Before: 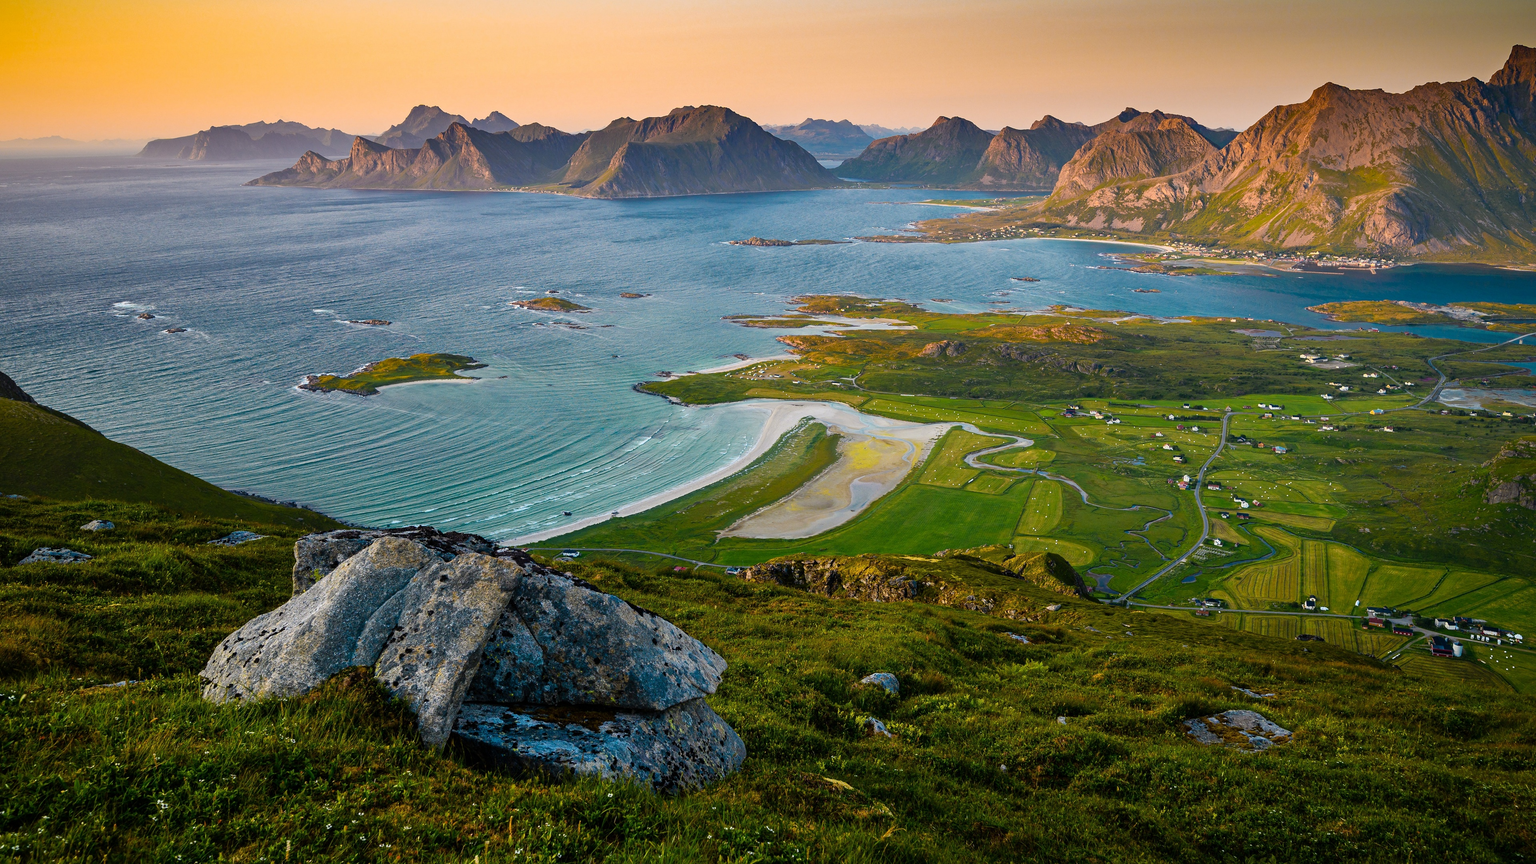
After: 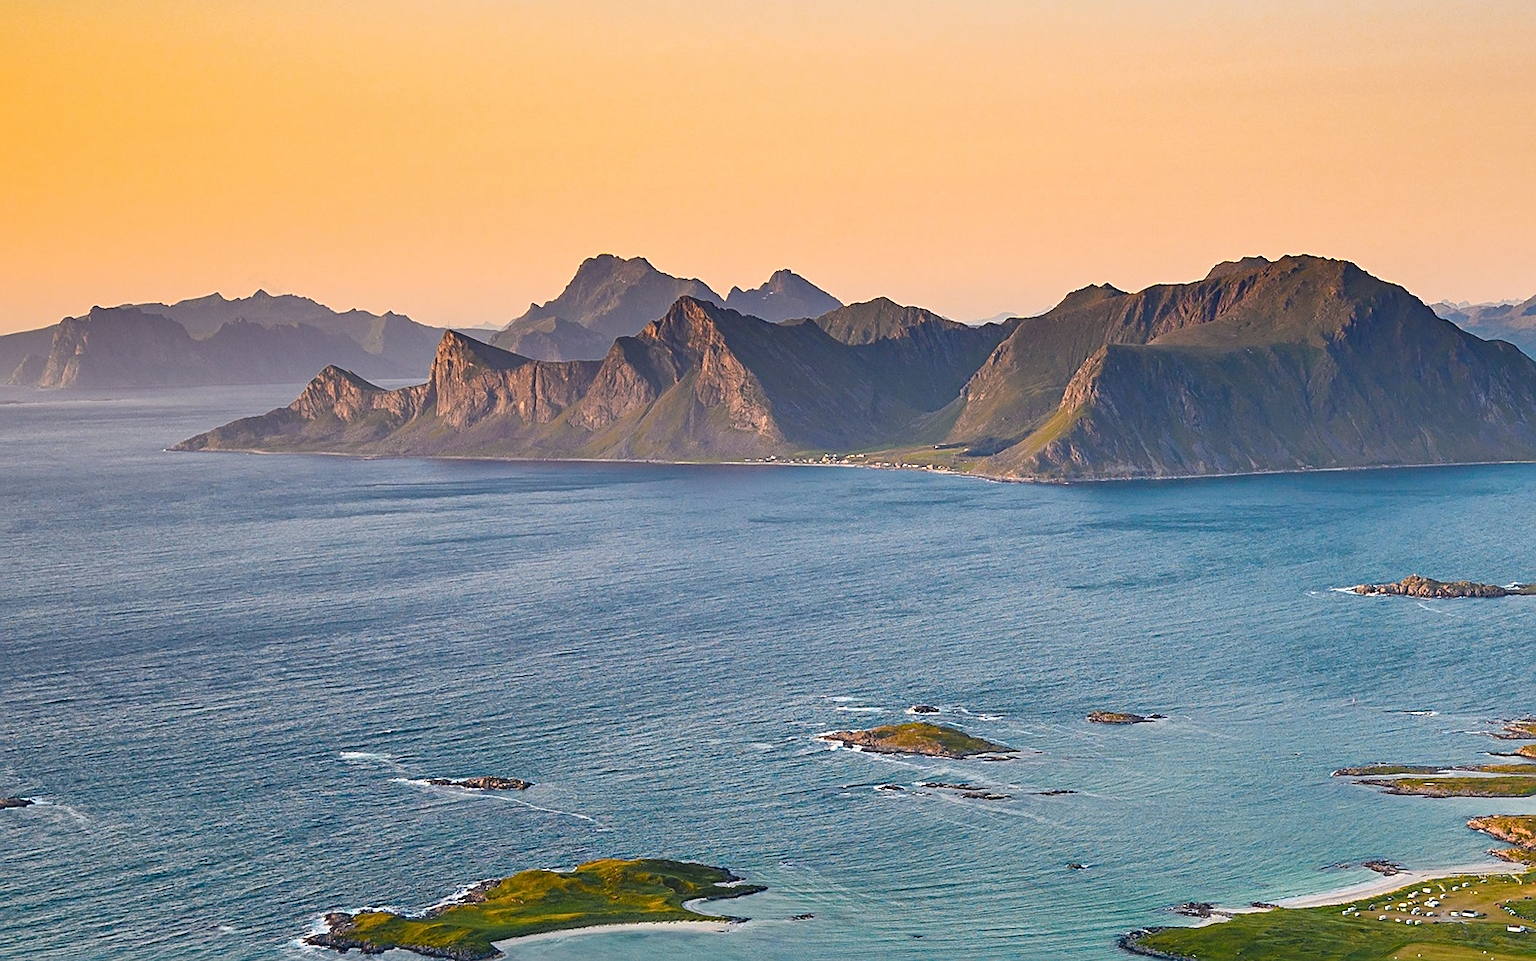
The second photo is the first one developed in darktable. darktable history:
sharpen: on, module defaults
crop and rotate: left 11.278%, top 0.069%, right 47.626%, bottom 54.155%
